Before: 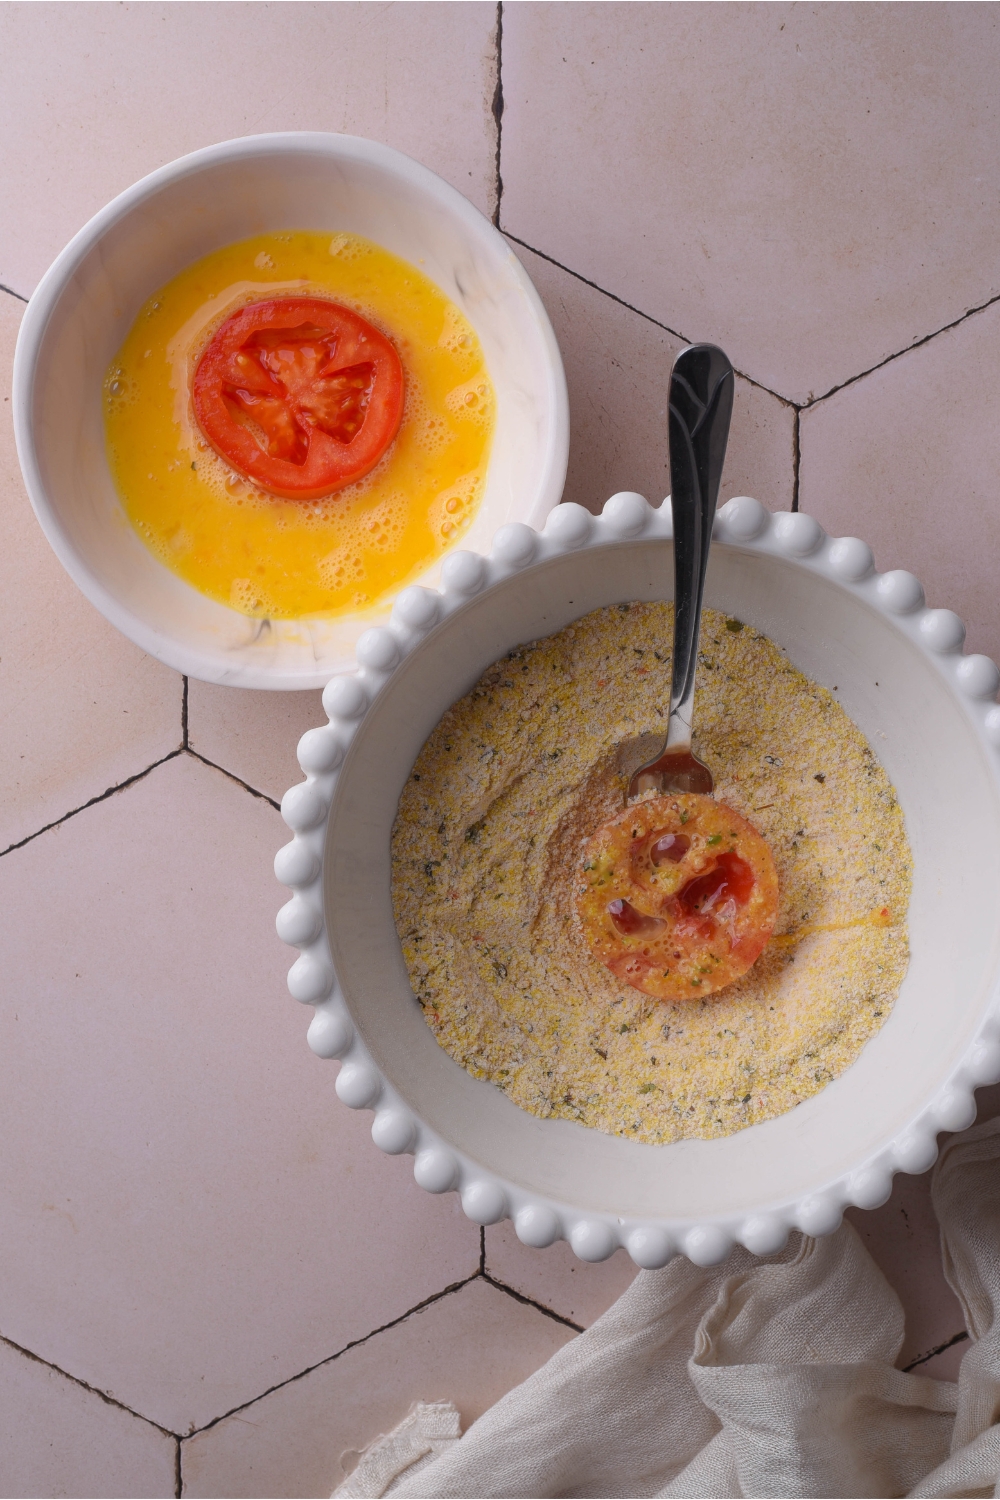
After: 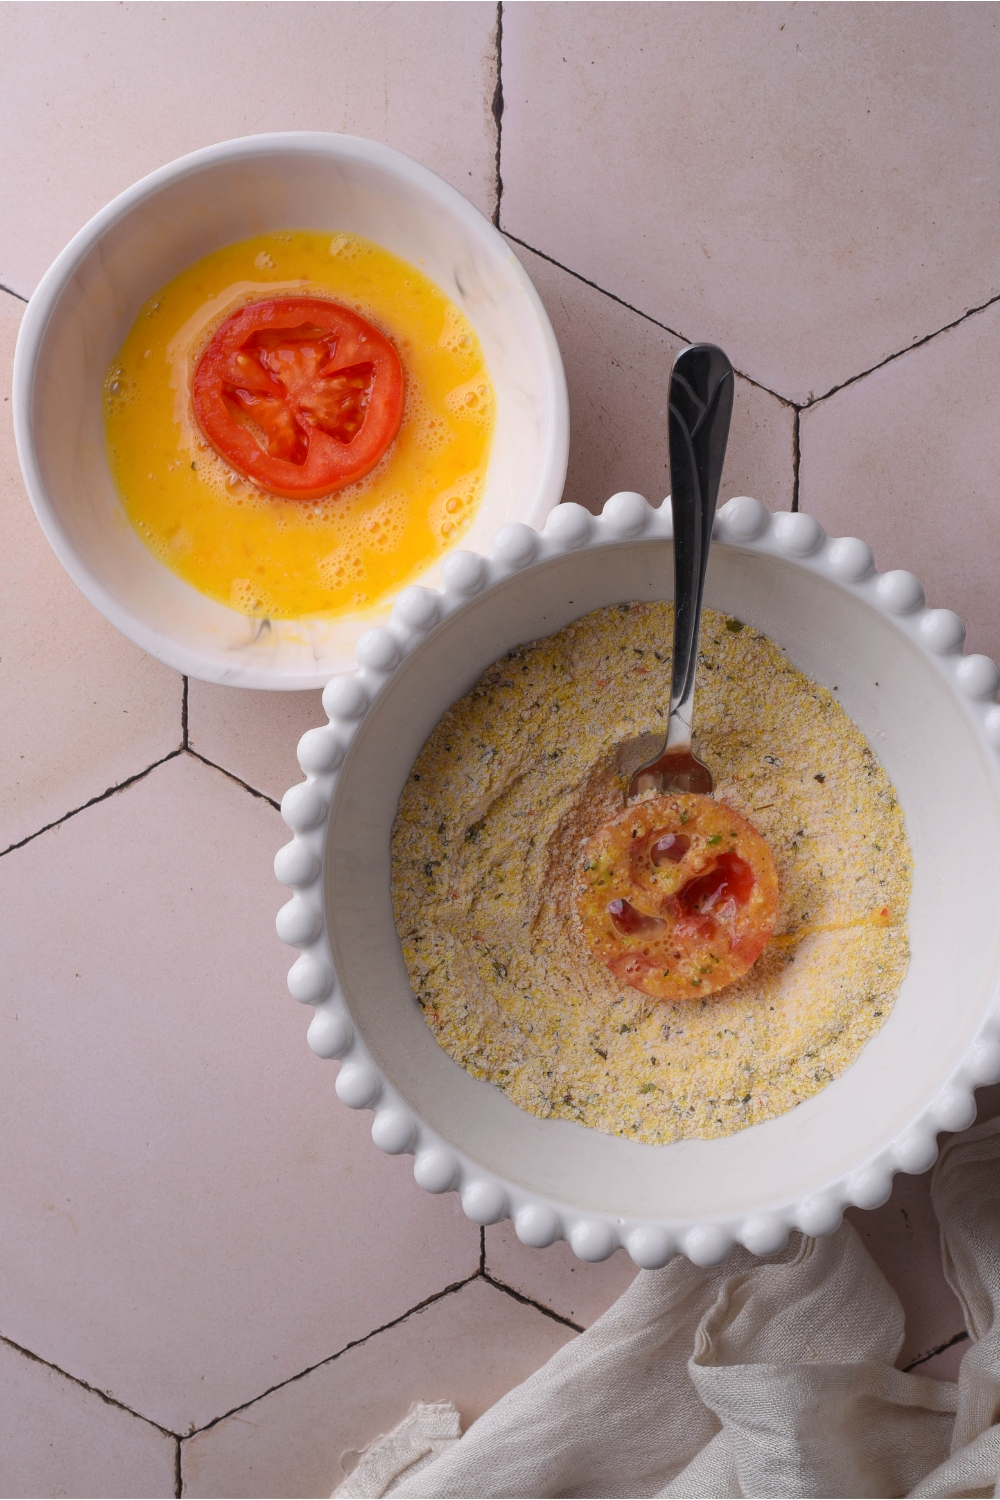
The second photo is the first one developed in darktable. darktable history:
contrast brightness saturation: contrast 0.098, brightness 0.014, saturation 0.018
